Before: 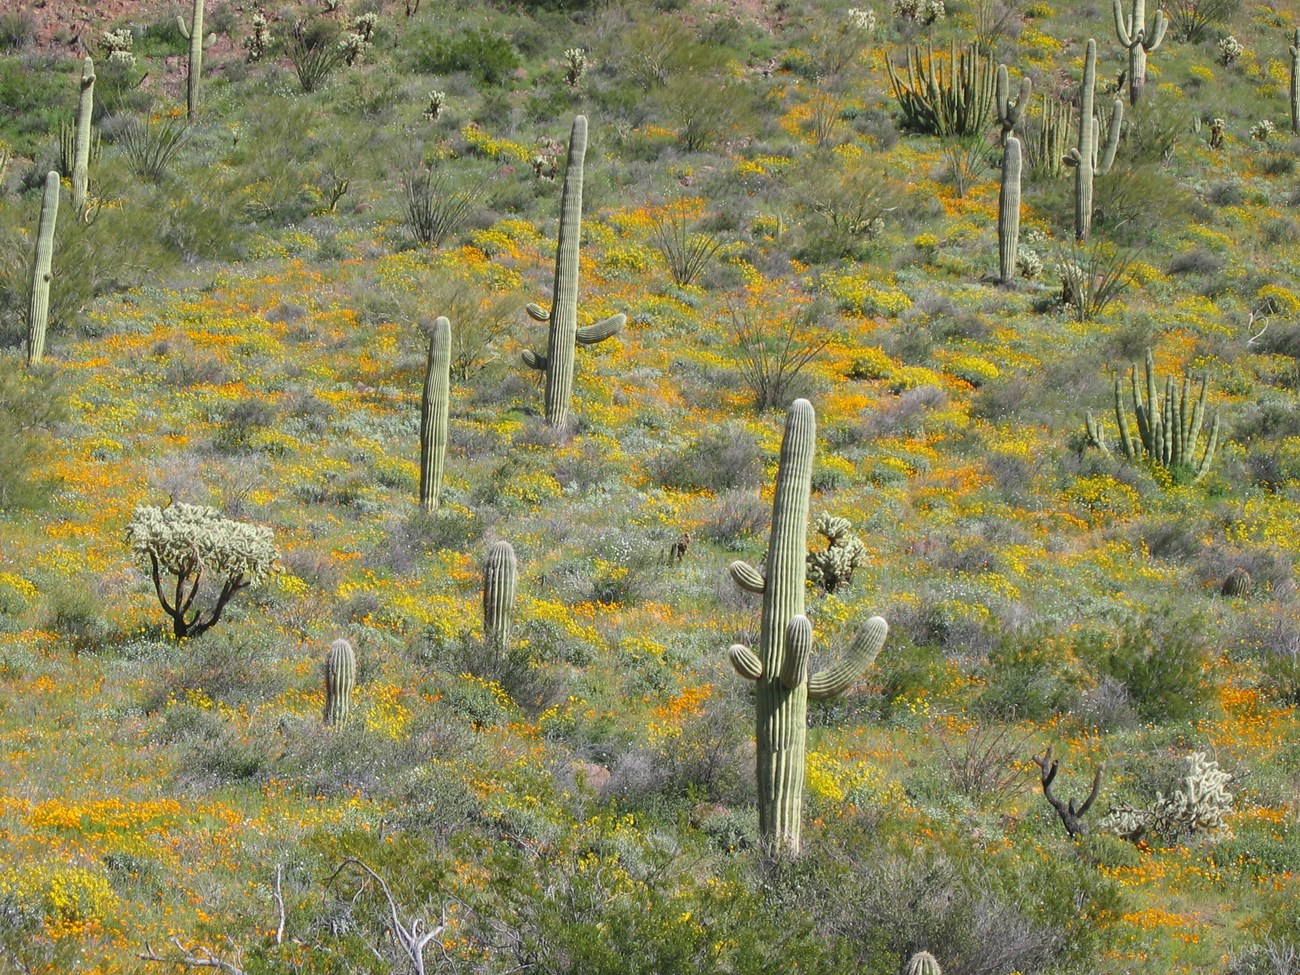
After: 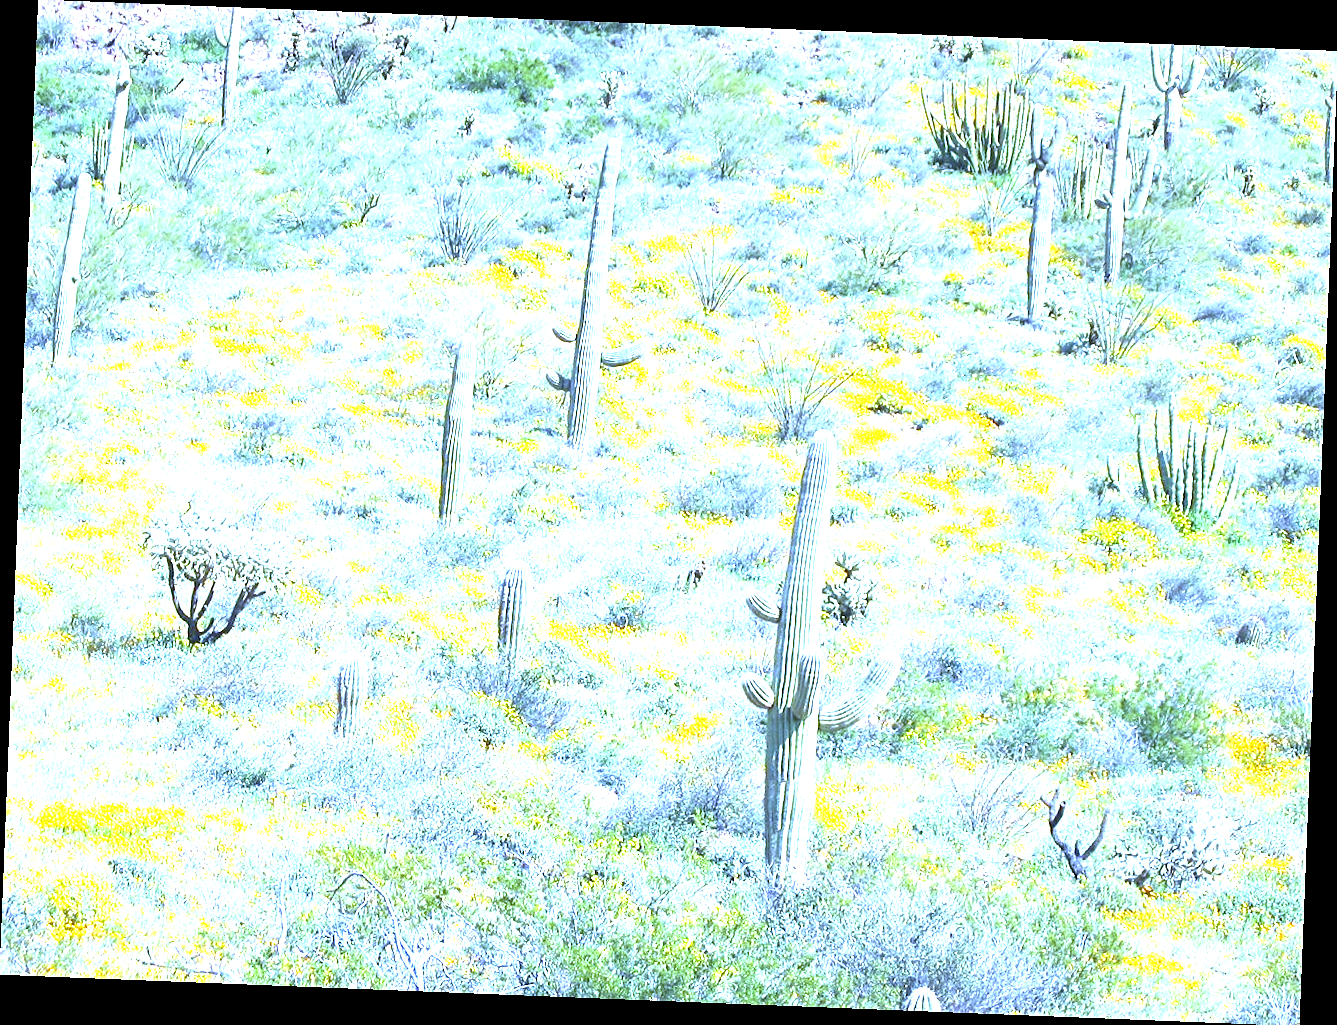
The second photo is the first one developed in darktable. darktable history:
exposure: black level correction 0.001, exposure 2.607 EV, compensate exposure bias true, compensate highlight preservation false
sharpen: on, module defaults
white balance: red 0.766, blue 1.537
rotate and perspective: rotation 2.27°, automatic cropping off
